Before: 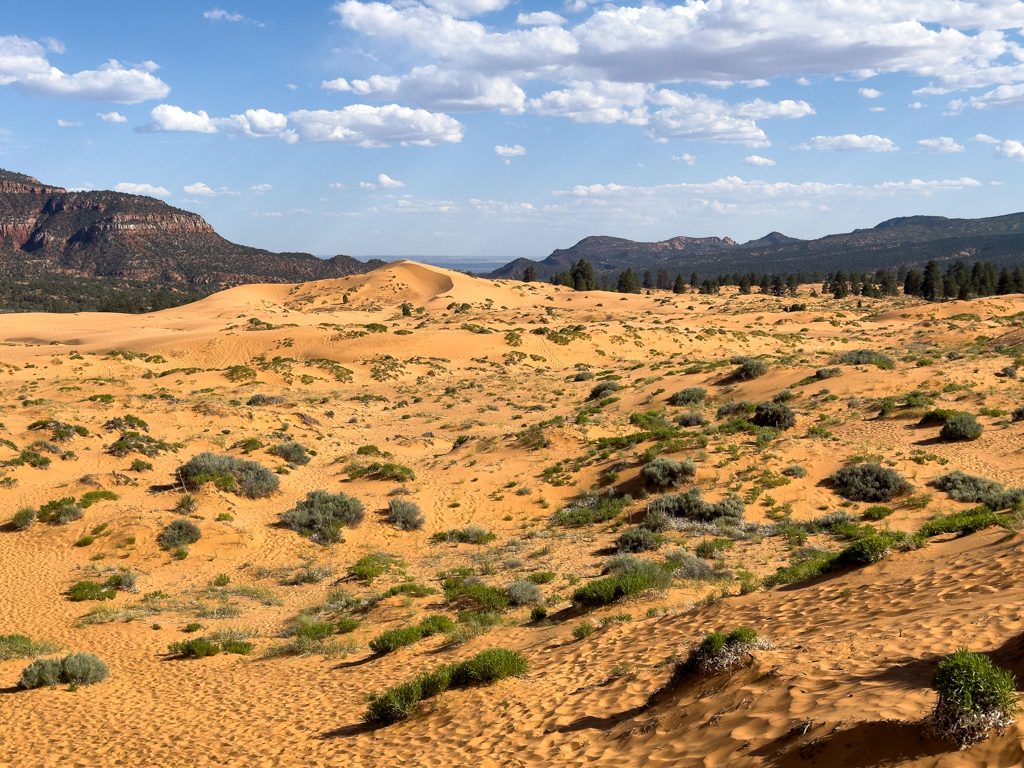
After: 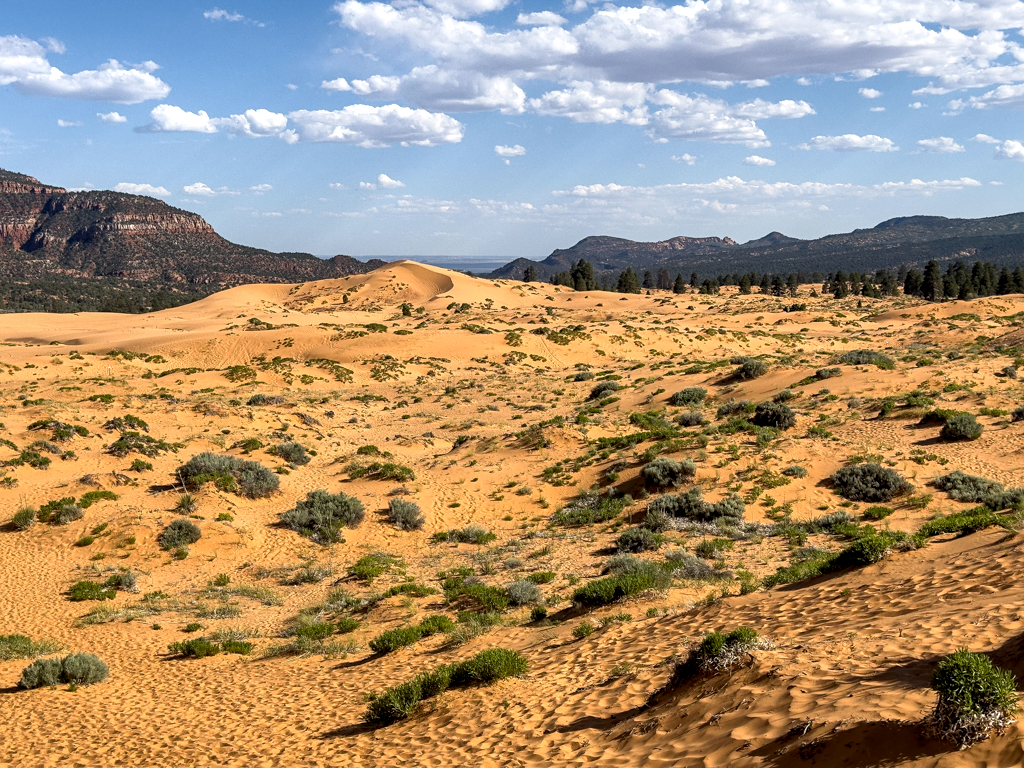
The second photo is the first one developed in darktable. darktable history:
sharpen: amount 0.2
local contrast: detail 130%
